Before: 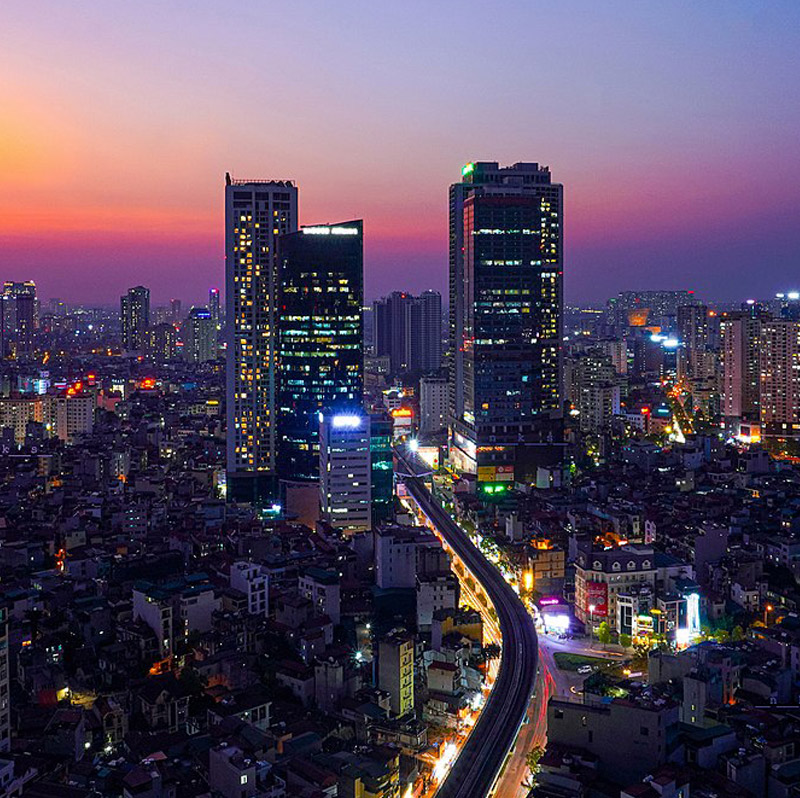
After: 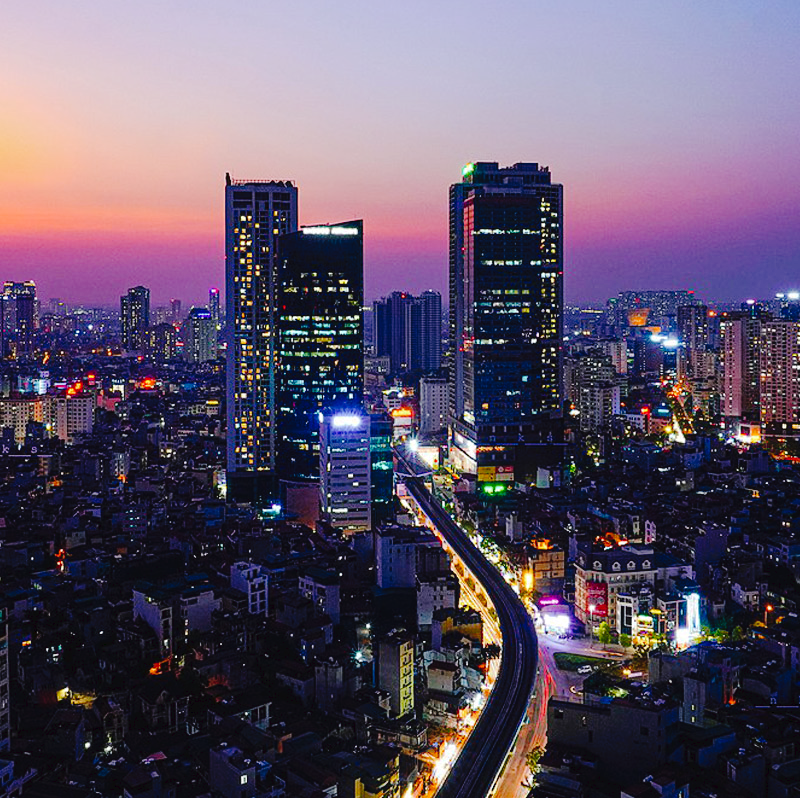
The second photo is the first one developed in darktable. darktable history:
tone equalizer: on, module defaults
tone curve: curves: ch0 [(0, 0) (0.003, 0.031) (0.011, 0.033) (0.025, 0.038) (0.044, 0.049) (0.069, 0.059) (0.1, 0.071) (0.136, 0.093) (0.177, 0.142) (0.224, 0.204) (0.277, 0.292) (0.335, 0.387) (0.399, 0.484) (0.468, 0.567) (0.543, 0.643) (0.623, 0.712) (0.709, 0.776) (0.801, 0.837) (0.898, 0.903) (1, 1)], preserve colors none
